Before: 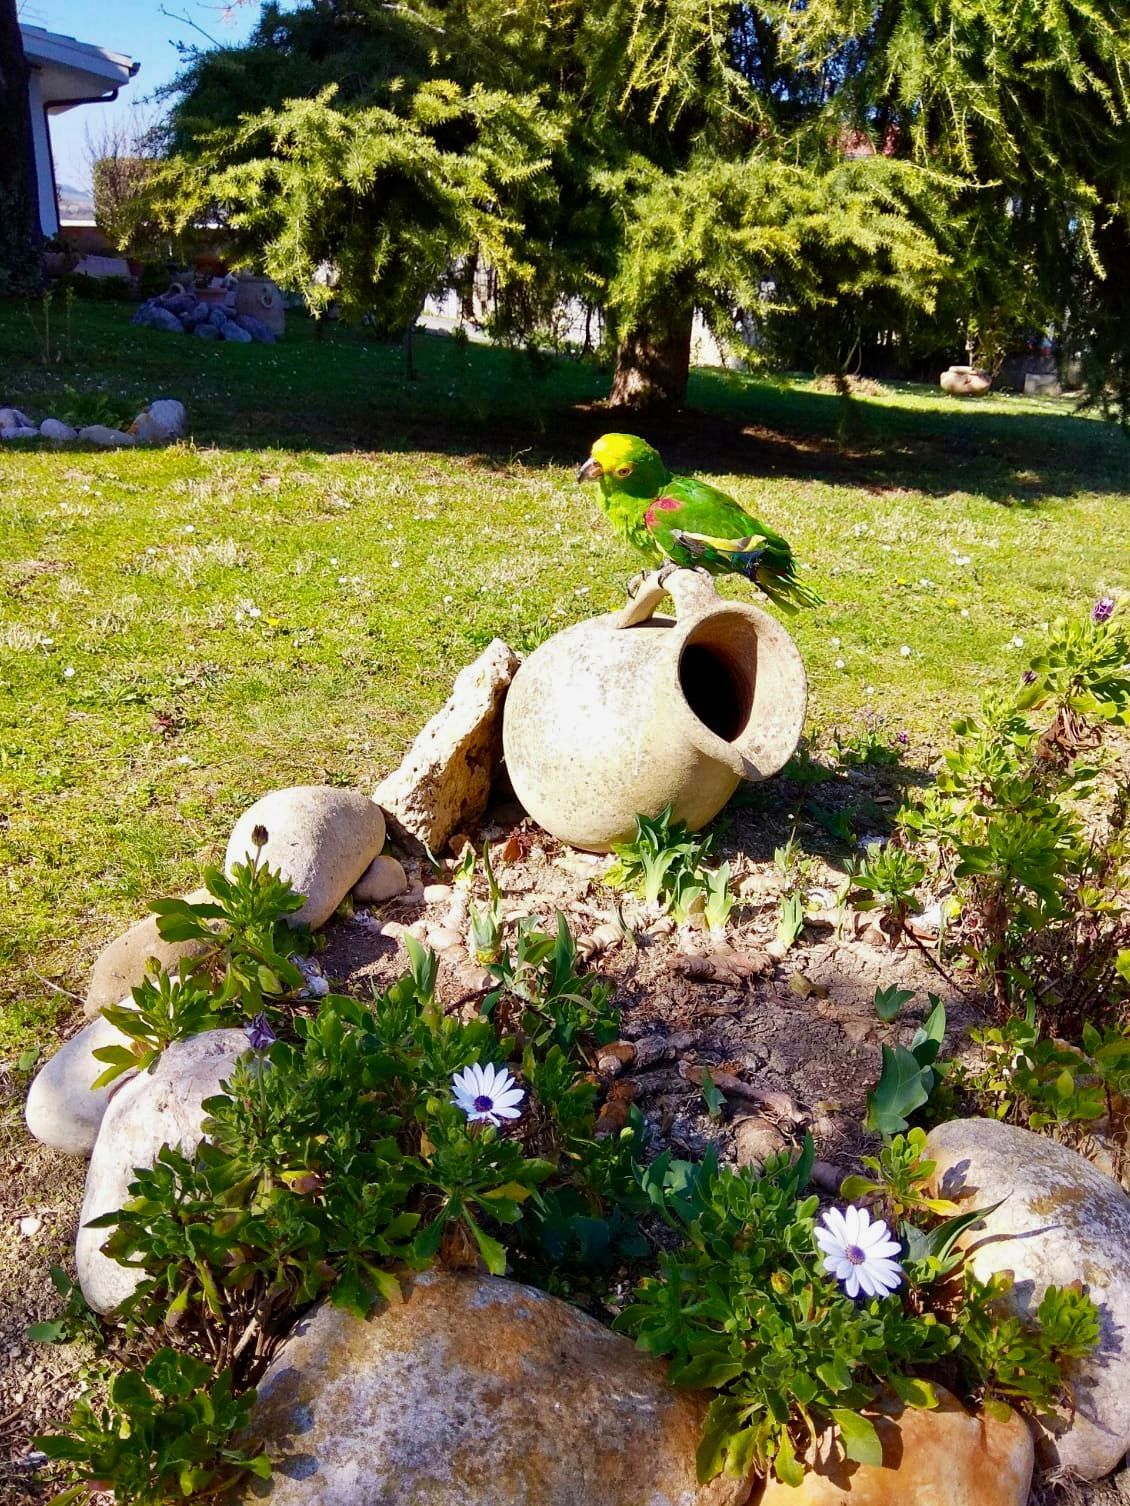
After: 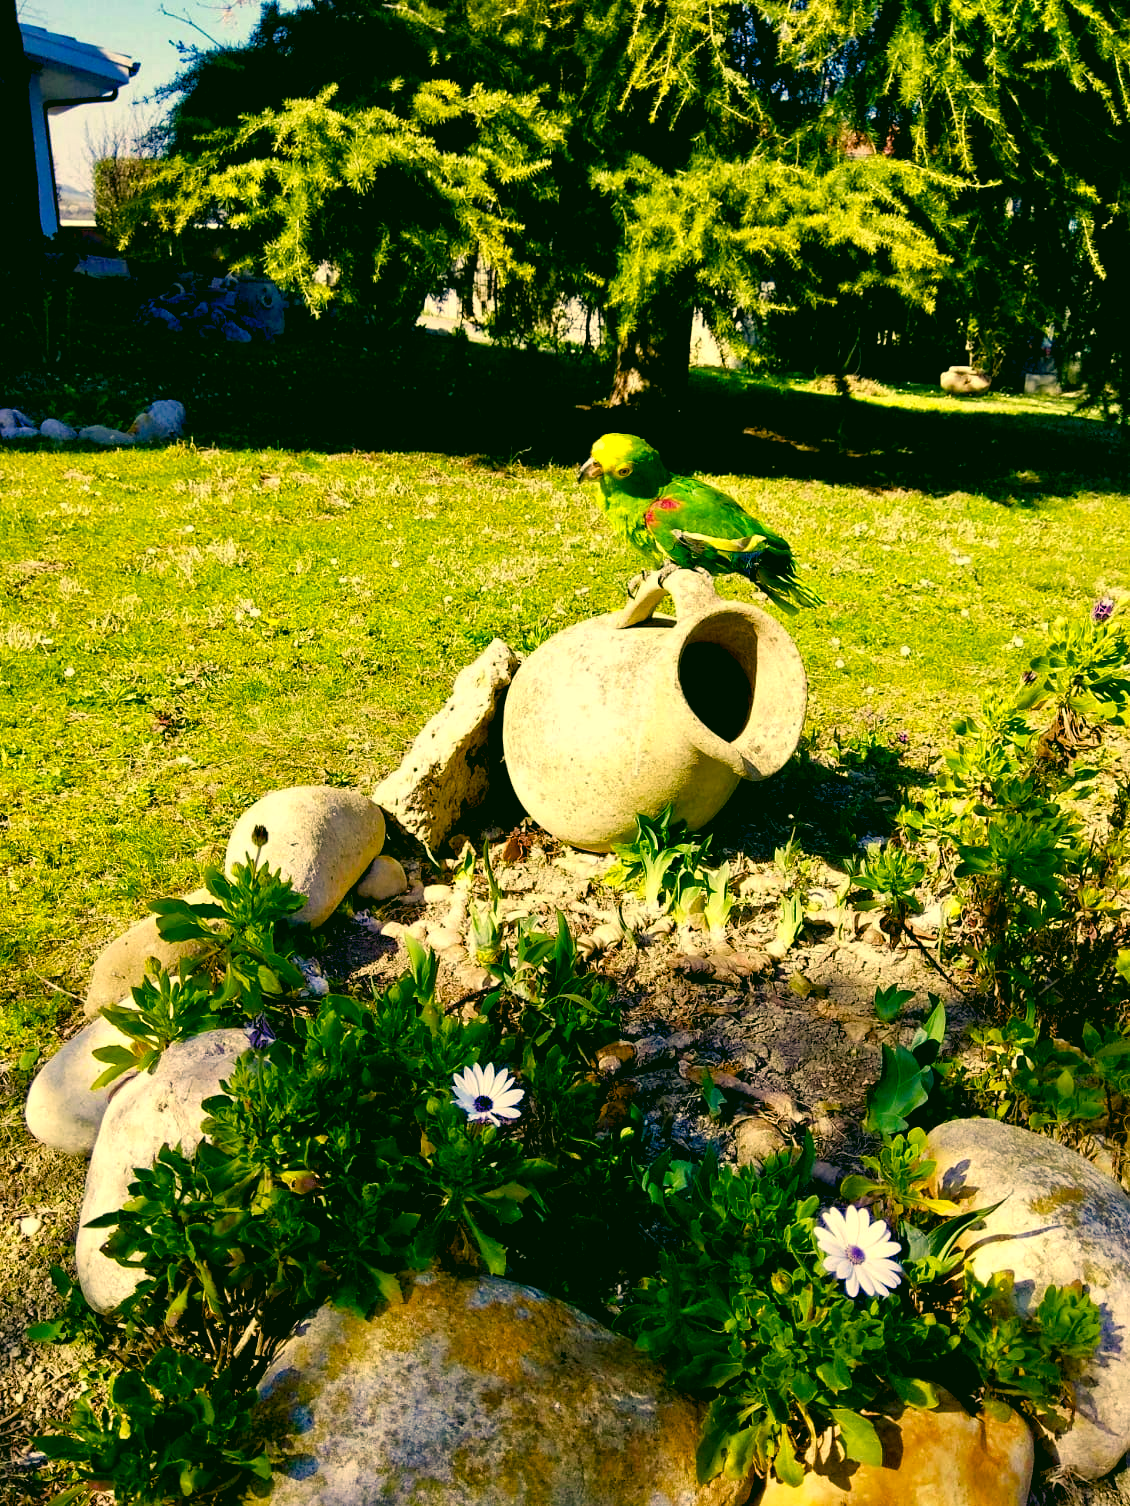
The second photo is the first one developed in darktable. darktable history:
color balance rgb: shadows lift › luminance -9.41%, highlights gain › luminance 17.6%, global offset › luminance -1.45%, perceptual saturation grading › highlights -17.77%, perceptual saturation grading › mid-tones 33.1%, perceptual saturation grading › shadows 50.52%, global vibrance 24.22%
color correction: highlights a* 5.62, highlights b* 33.57, shadows a* -25.86, shadows b* 4.02
